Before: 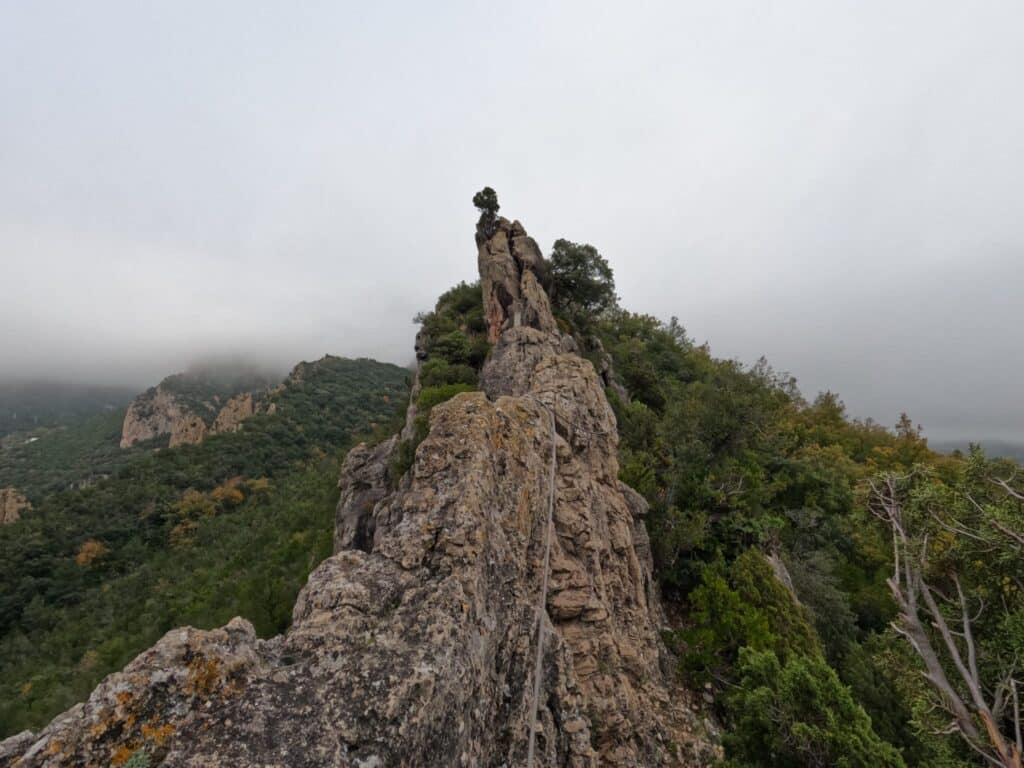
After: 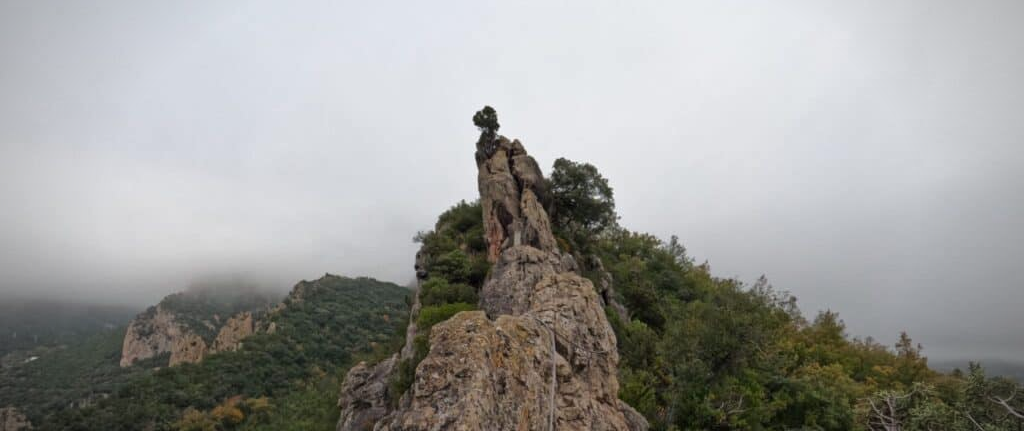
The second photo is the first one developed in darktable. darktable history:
crop and rotate: top 10.605%, bottom 33.274%
vignetting: fall-off start 79.43%, saturation -0.649, width/height ratio 1.327, unbound false
